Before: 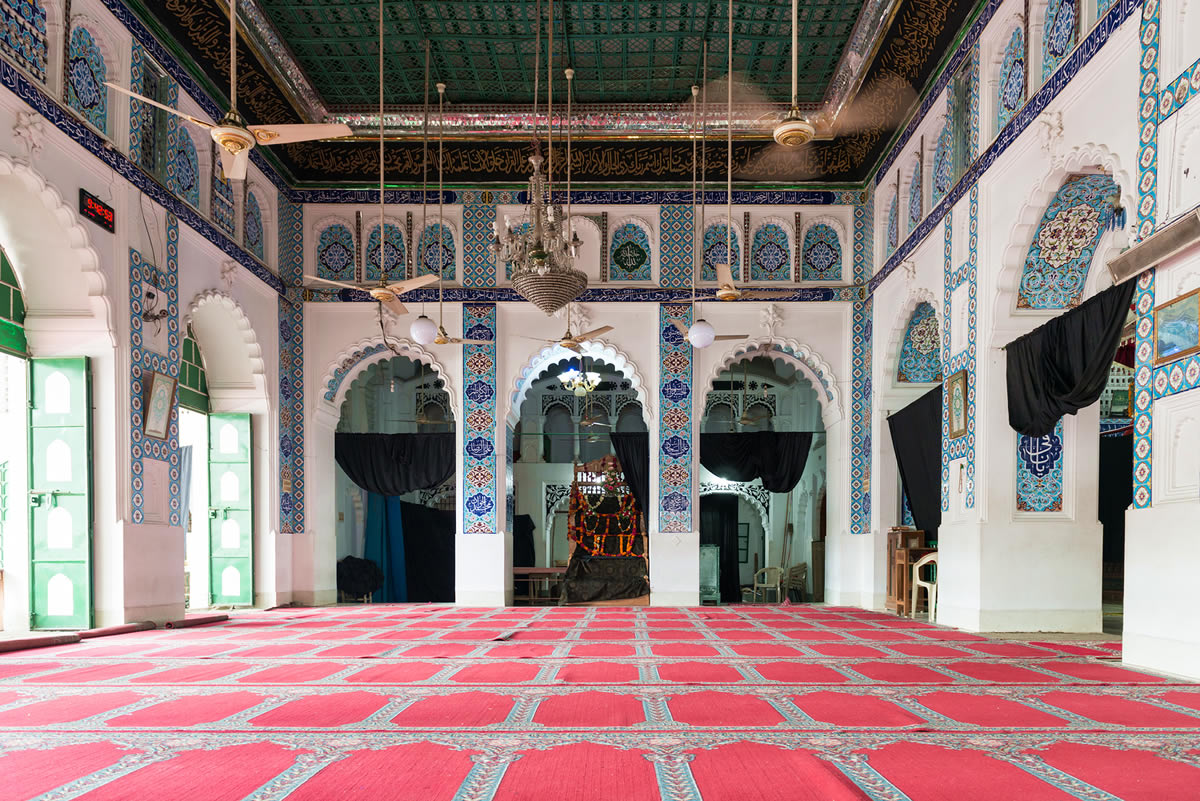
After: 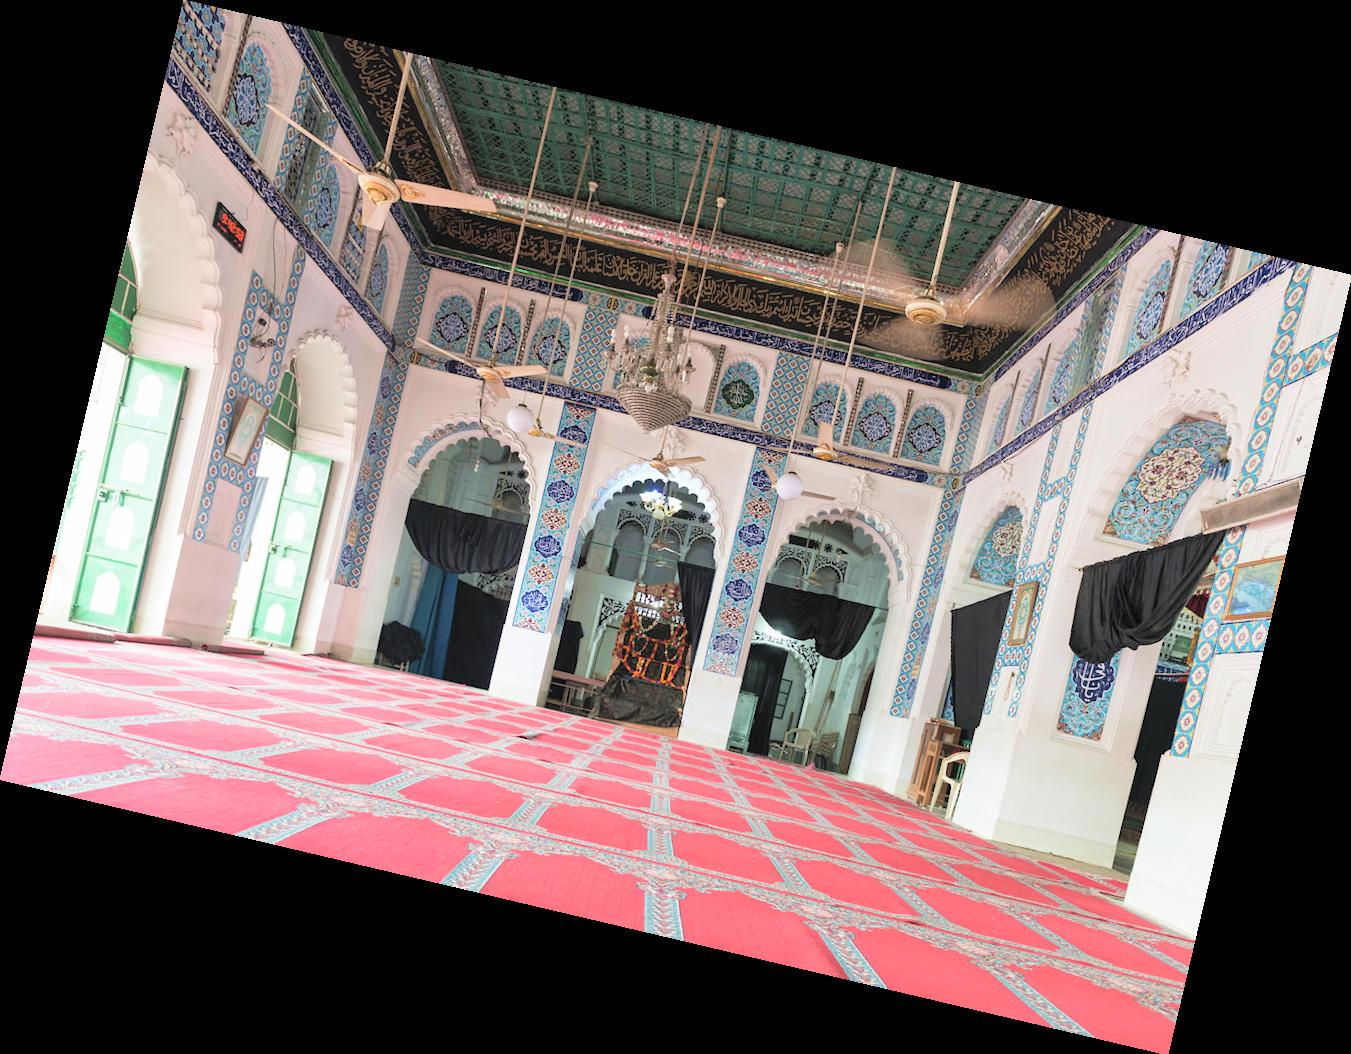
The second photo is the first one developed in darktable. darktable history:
rotate and perspective: rotation 13.27°, automatic cropping off
contrast brightness saturation: brightness 0.28
